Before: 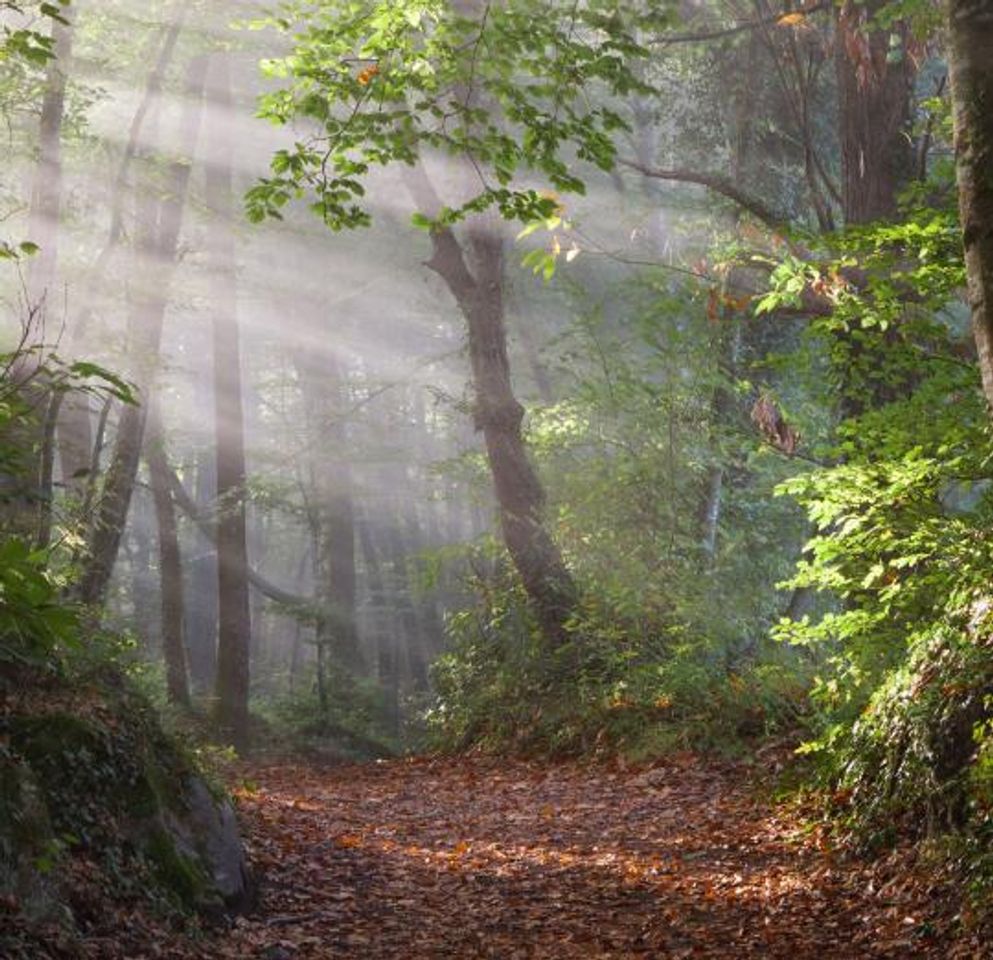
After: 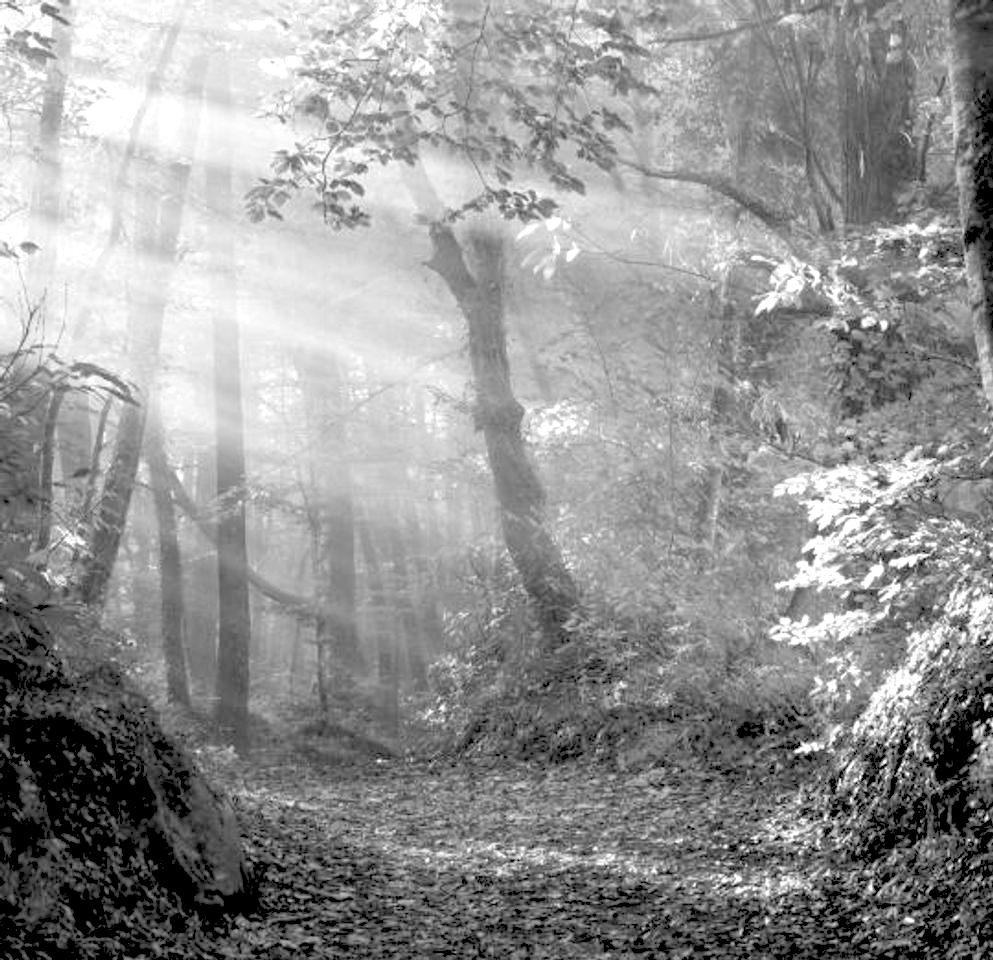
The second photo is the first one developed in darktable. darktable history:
color contrast: green-magenta contrast 1.12, blue-yellow contrast 1.95, unbound 0
exposure: black level correction 0.01, exposure 1 EV, compensate highlight preservation false
rgb levels: preserve colors sum RGB, levels [[0.038, 0.433, 0.934], [0, 0.5, 1], [0, 0.5, 1]]
monochrome: a 32, b 64, size 2.3
